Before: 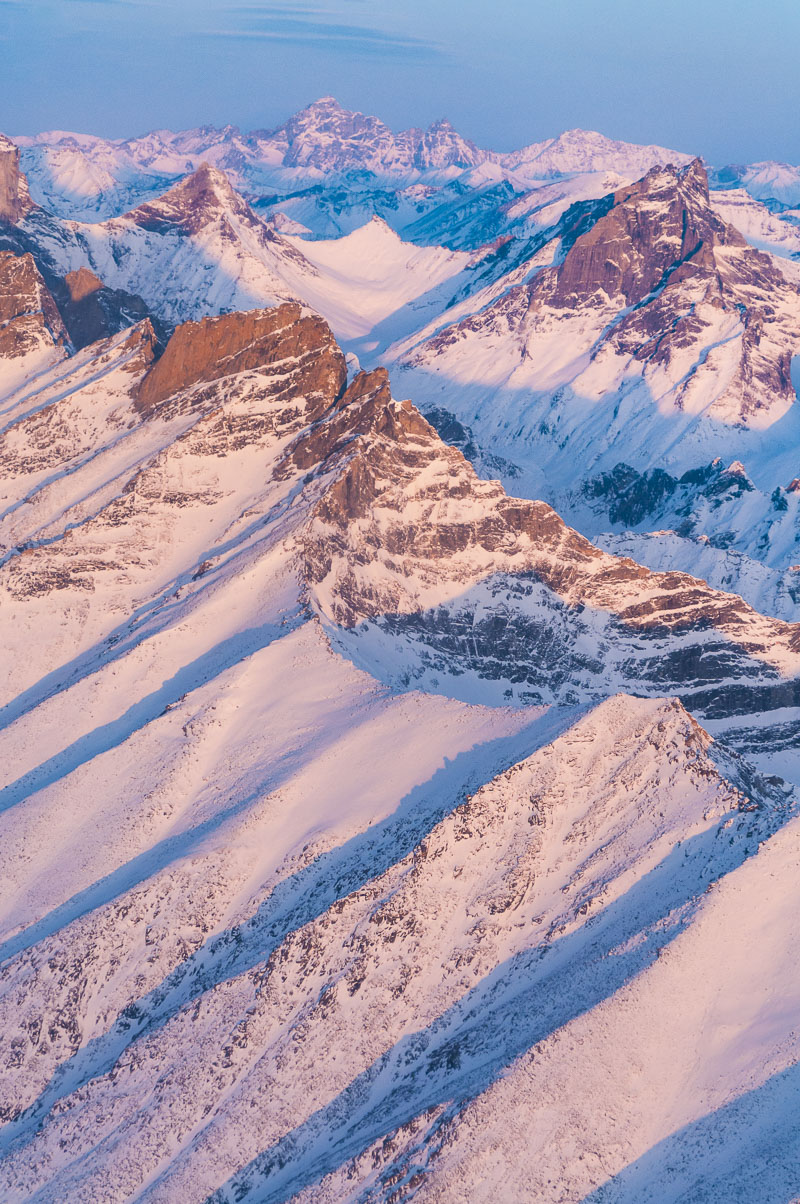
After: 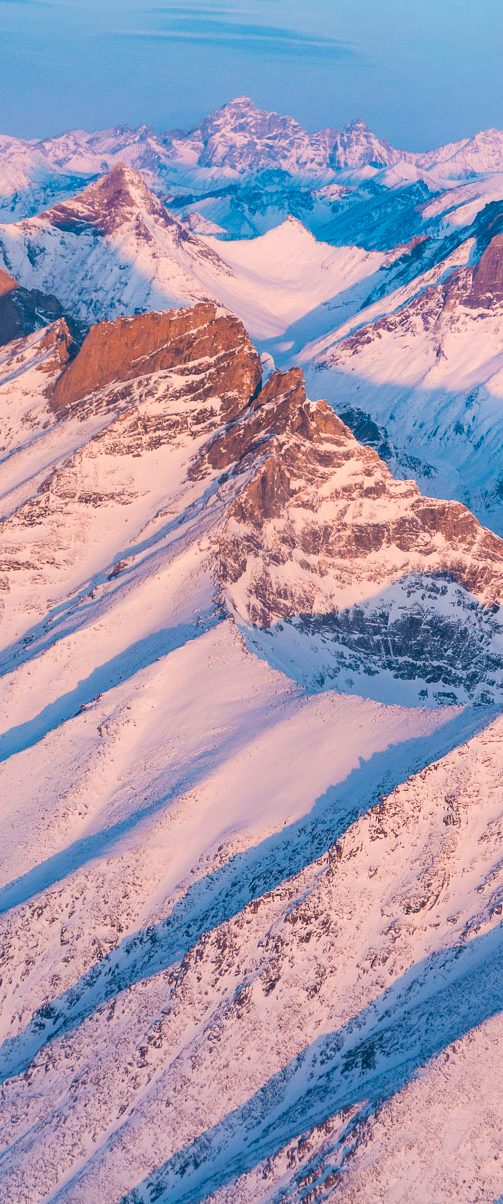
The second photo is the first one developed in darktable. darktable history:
crop: left 10.668%, right 26.454%
